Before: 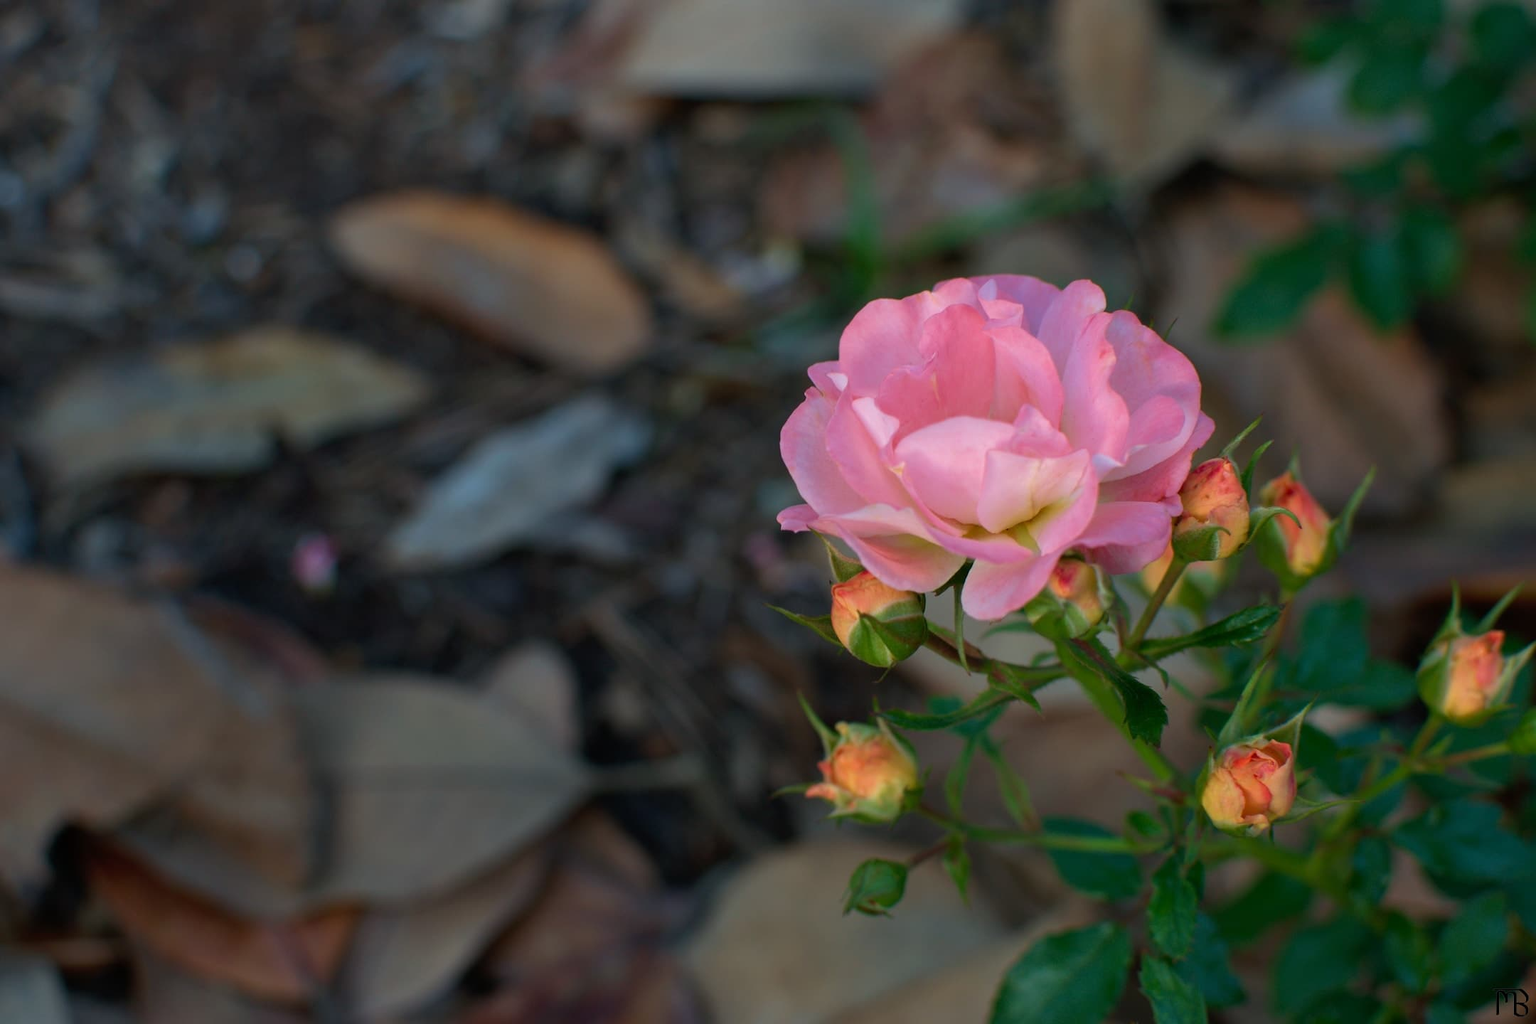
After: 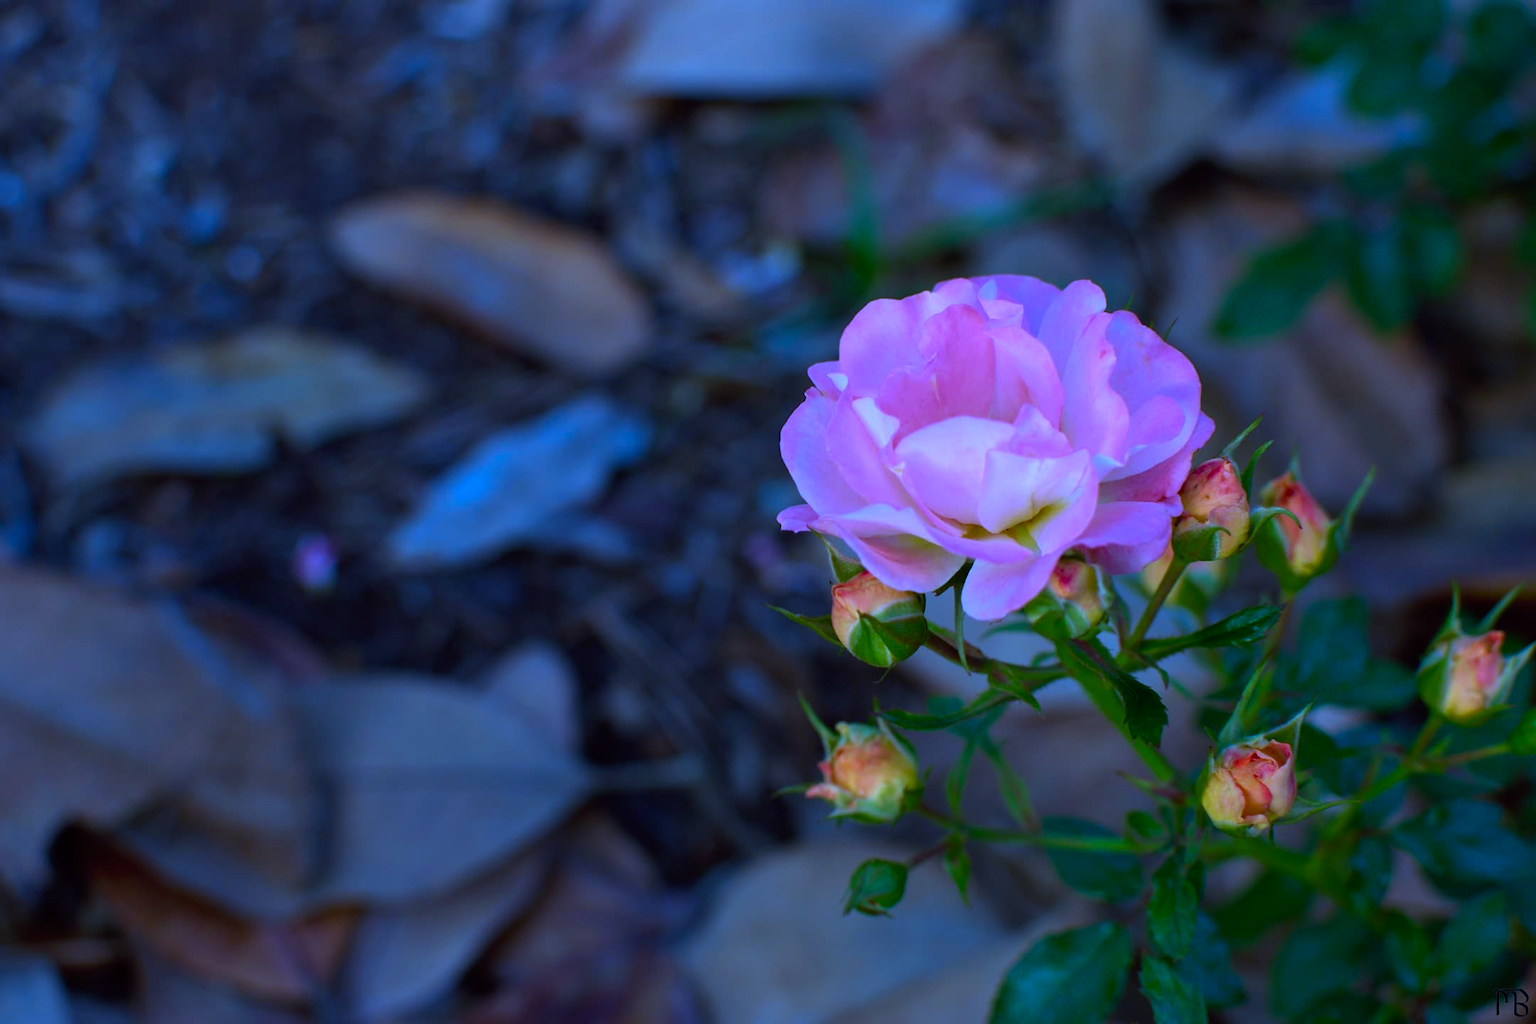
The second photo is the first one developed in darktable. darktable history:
white balance: red 0.766, blue 1.537
color balance: lift [1, 1.001, 0.999, 1.001], gamma [1, 1.004, 1.007, 0.993], gain [1, 0.991, 0.987, 1.013], contrast 10%, output saturation 120%
